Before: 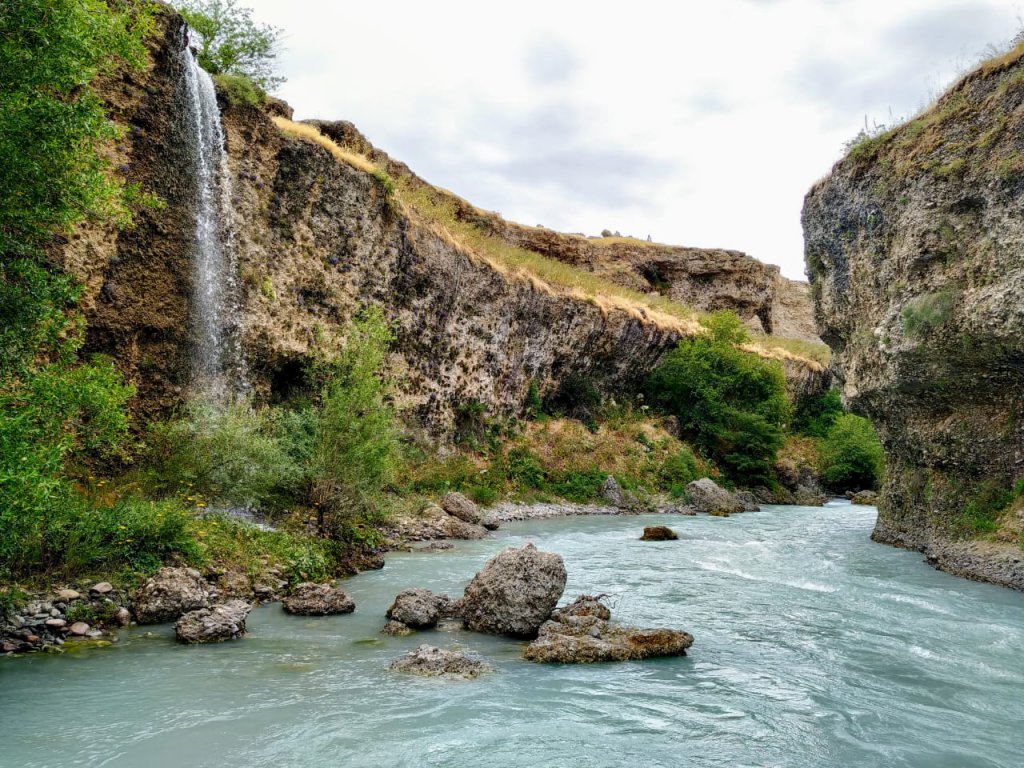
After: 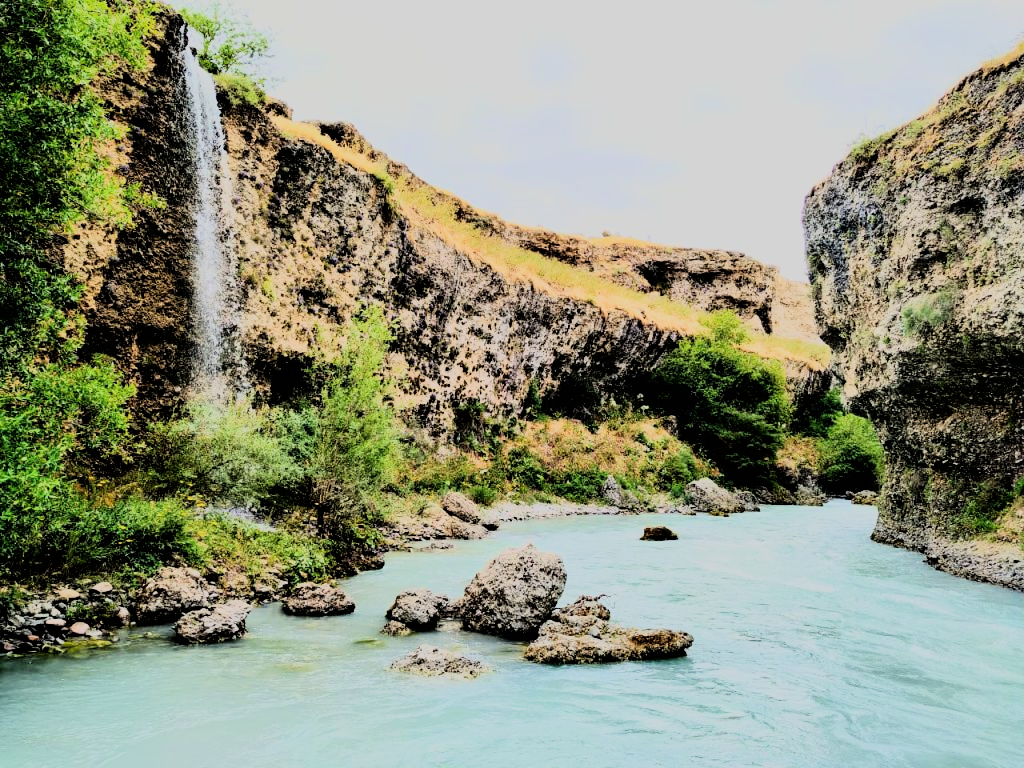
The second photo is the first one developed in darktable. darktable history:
filmic rgb: black relative exposure -7.65 EV, white relative exposure 4.56 EV, hardness 3.61, color science v6 (2022)
rgb curve: curves: ch0 [(0, 0) (0.21, 0.15) (0.24, 0.21) (0.5, 0.75) (0.75, 0.96) (0.89, 0.99) (1, 1)]; ch1 [(0, 0.02) (0.21, 0.13) (0.25, 0.2) (0.5, 0.67) (0.75, 0.9) (0.89, 0.97) (1, 1)]; ch2 [(0, 0.02) (0.21, 0.13) (0.25, 0.2) (0.5, 0.67) (0.75, 0.9) (0.89, 0.97) (1, 1)], compensate middle gray true
